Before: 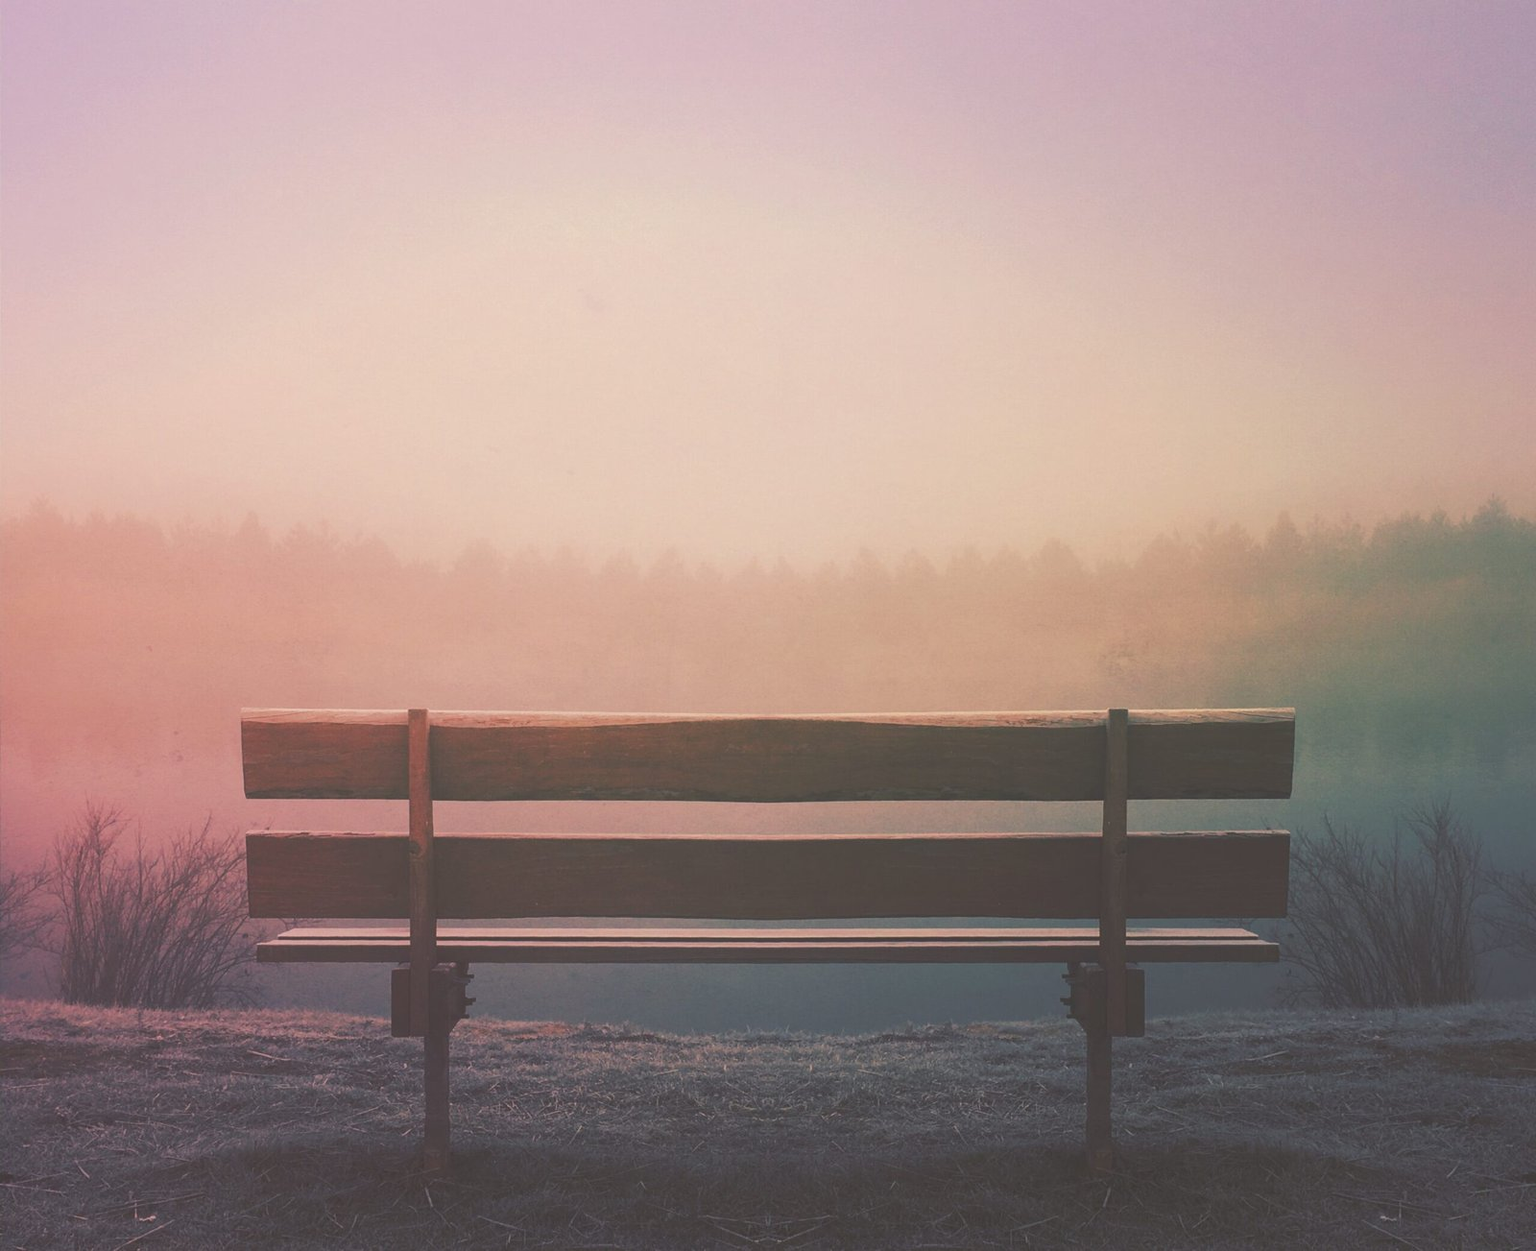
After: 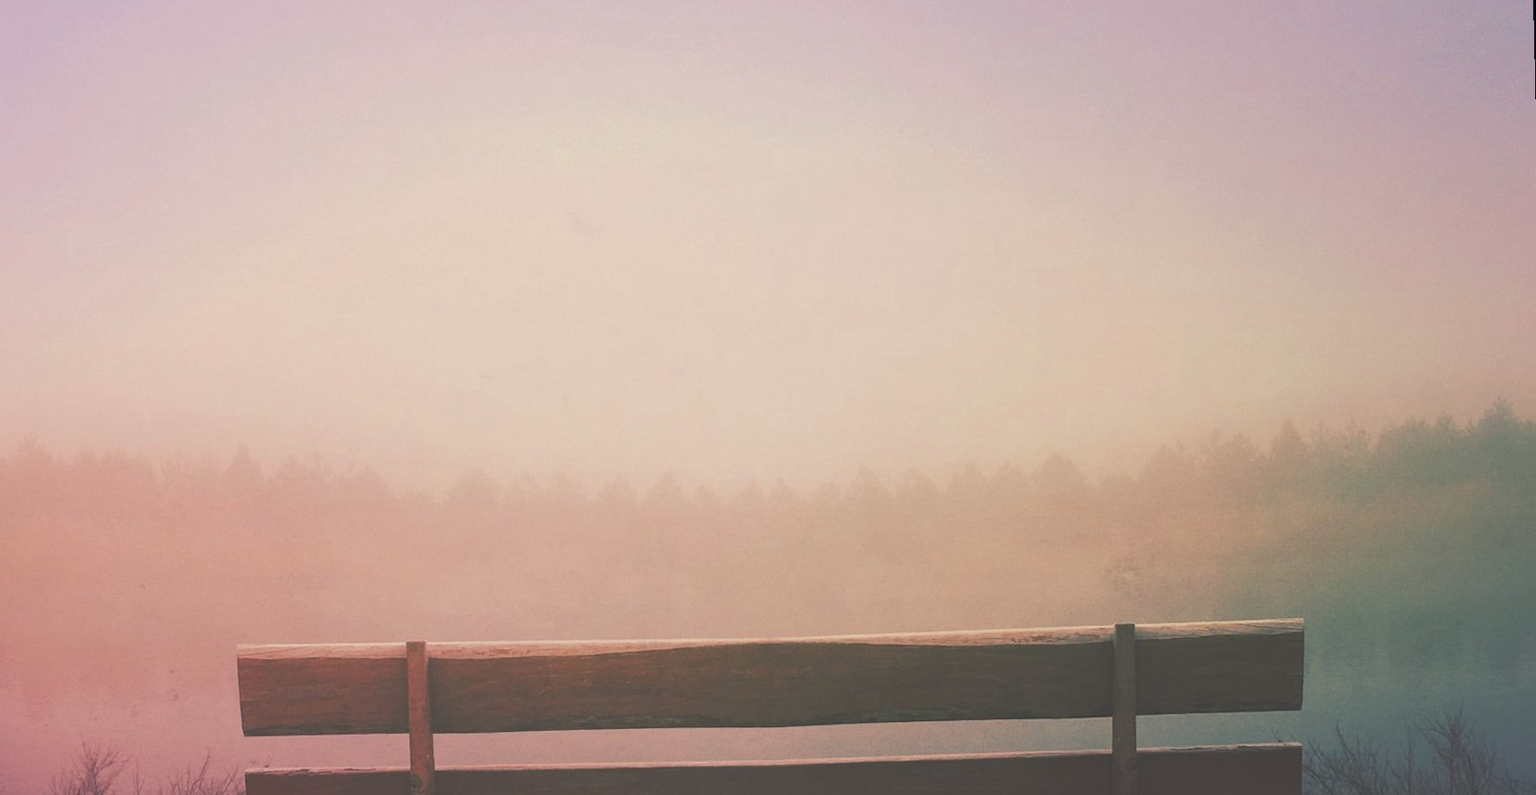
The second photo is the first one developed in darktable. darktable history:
fill light: on, module defaults
rotate and perspective: rotation -1.42°, crop left 0.016, crop right 0.984, crop top 0.035, crop bottom 0.965
crop and rotate: top 4.848%, bottom 29.503%
white balance: red 0.978, blue 0.999
